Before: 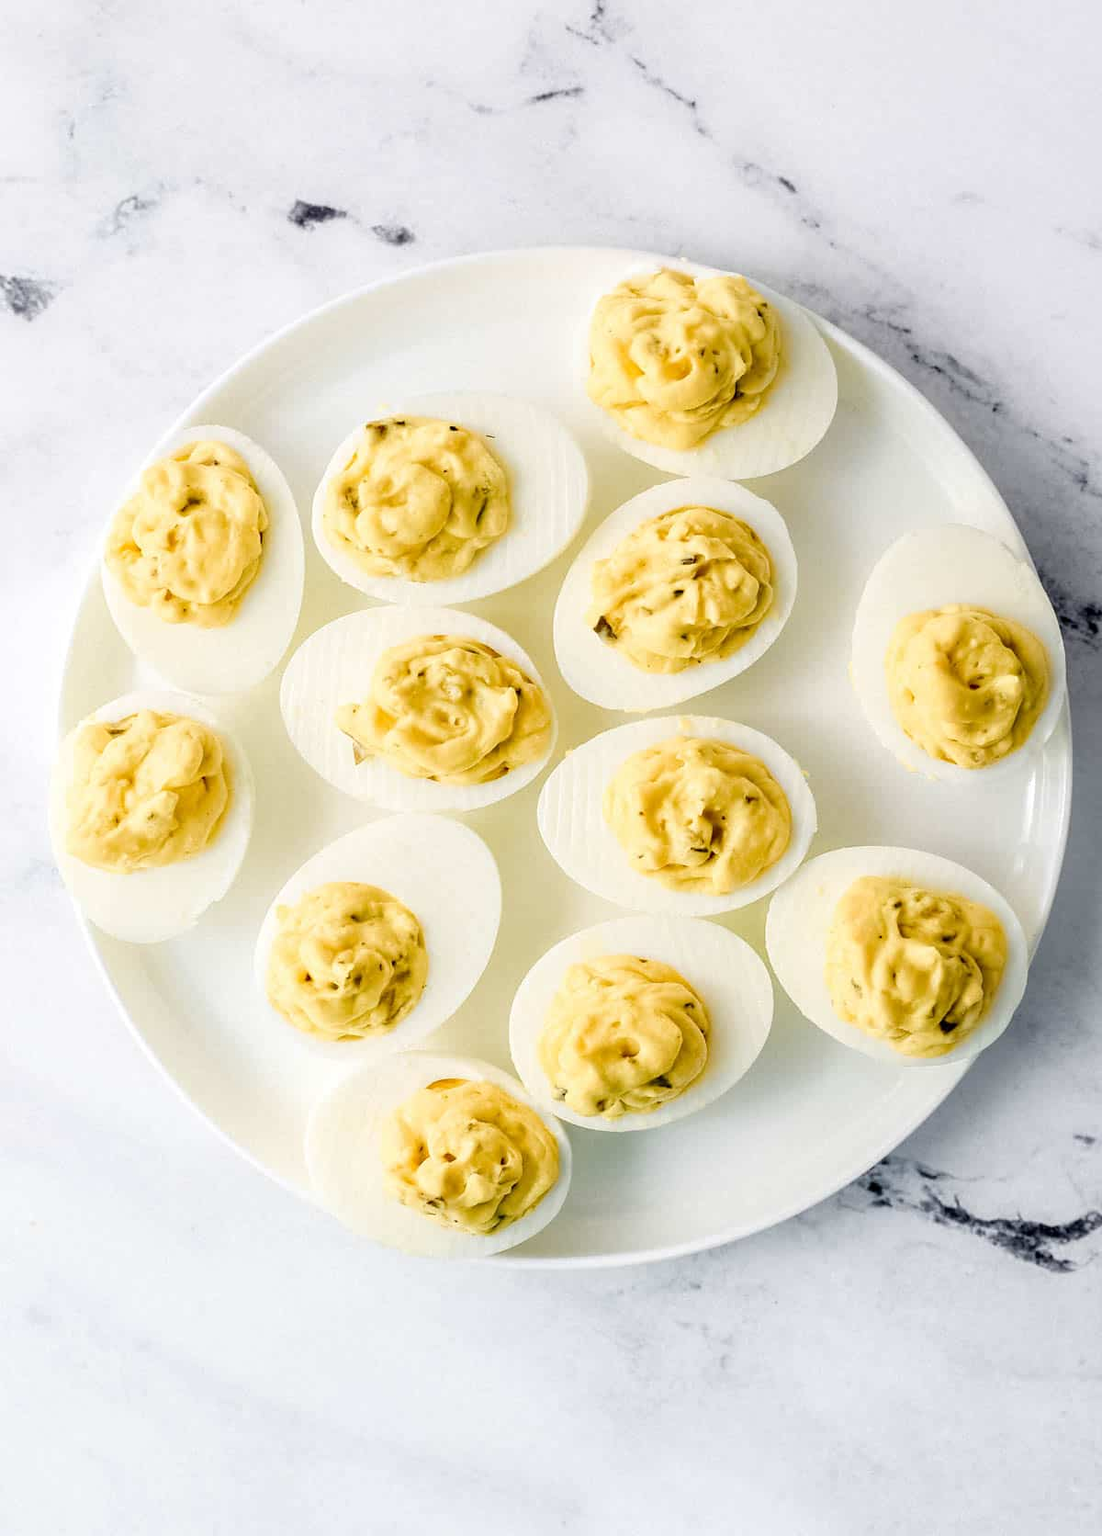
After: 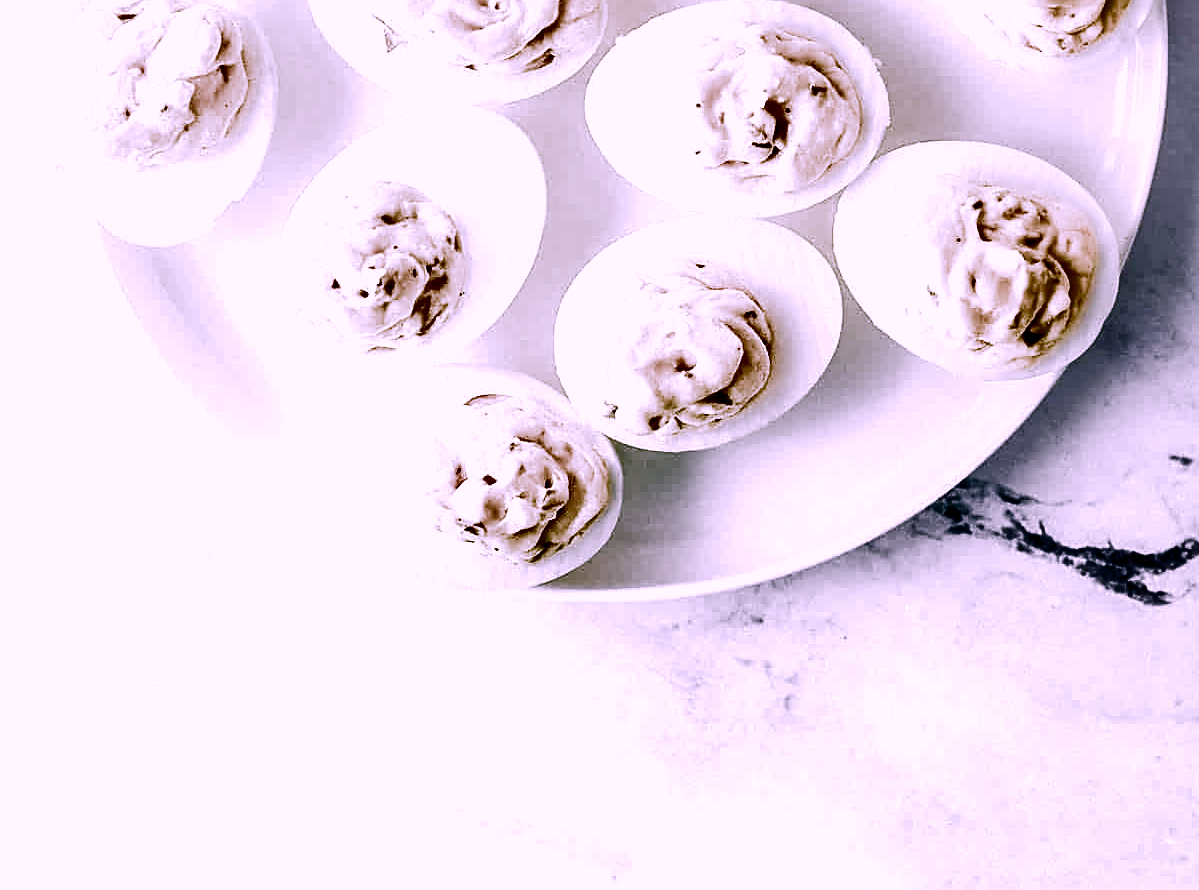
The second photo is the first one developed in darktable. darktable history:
crop and rotate: top 46.735%, right 0%
filmic rgb: black relative exposure -5.02 EV, white relative exposure 3.97 EV, hardness 2.9, contrast 1.196, color science v5 (2021), contrast in shadows safe, contrast in highlights safe
color balance rgb: highlights gain › luminance 14.654%, perceptual saturation grading › global saturation 20%, perceptual saturation grading › highlights -25.099%, perceptual saturation grading › shadows 25.481%, global vibrance 6.585%, contrast 12.466%, saturation formula JzAzBz (2021)
color correction: highlights a* 15.7, highlights b* -20.13
shadows and highlights: shadows 24.74, highlights -77.94, soften with gaussian
sharpen: on, module defaults
exposure: black level correction 0, exposure 1.2 EV, compensate exposure bias true, compensate highlight preservation false
